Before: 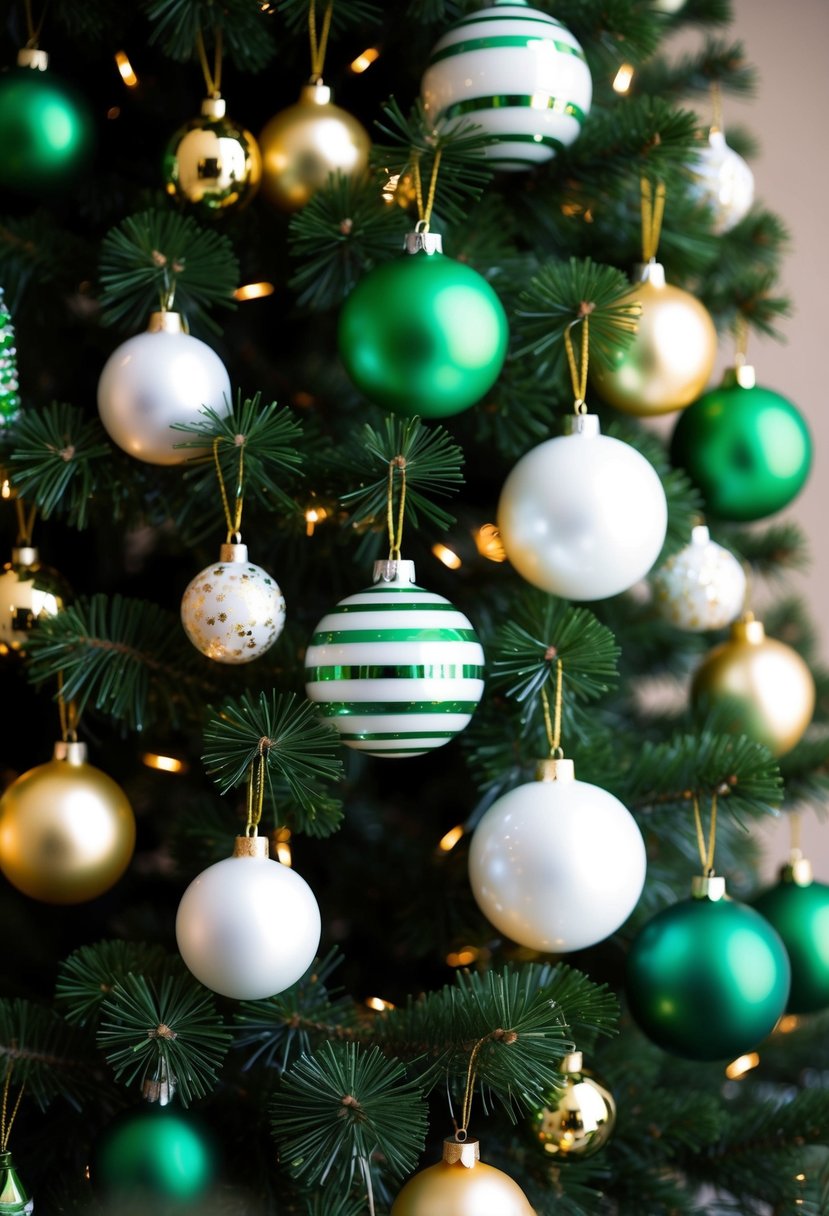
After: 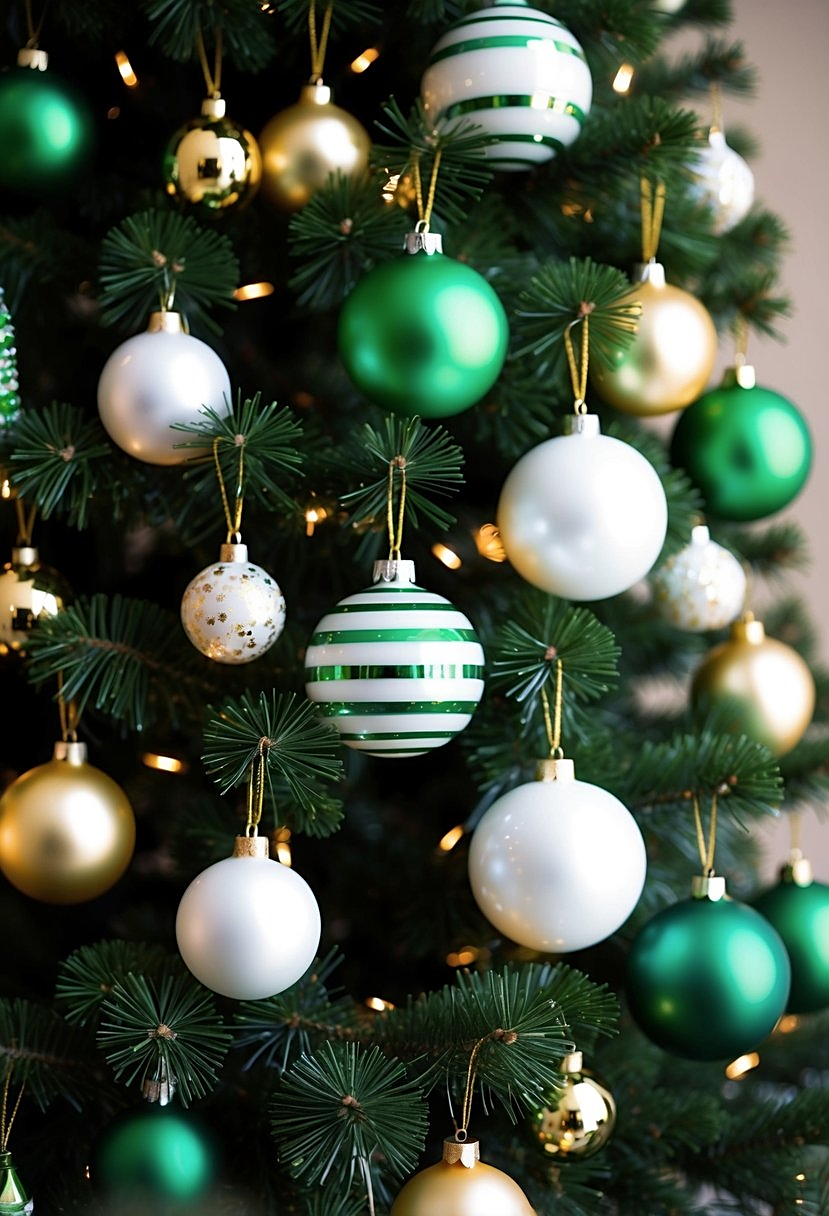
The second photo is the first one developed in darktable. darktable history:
sharpen: on, module defaults
contrast brightness saturation: saturation -0.064
